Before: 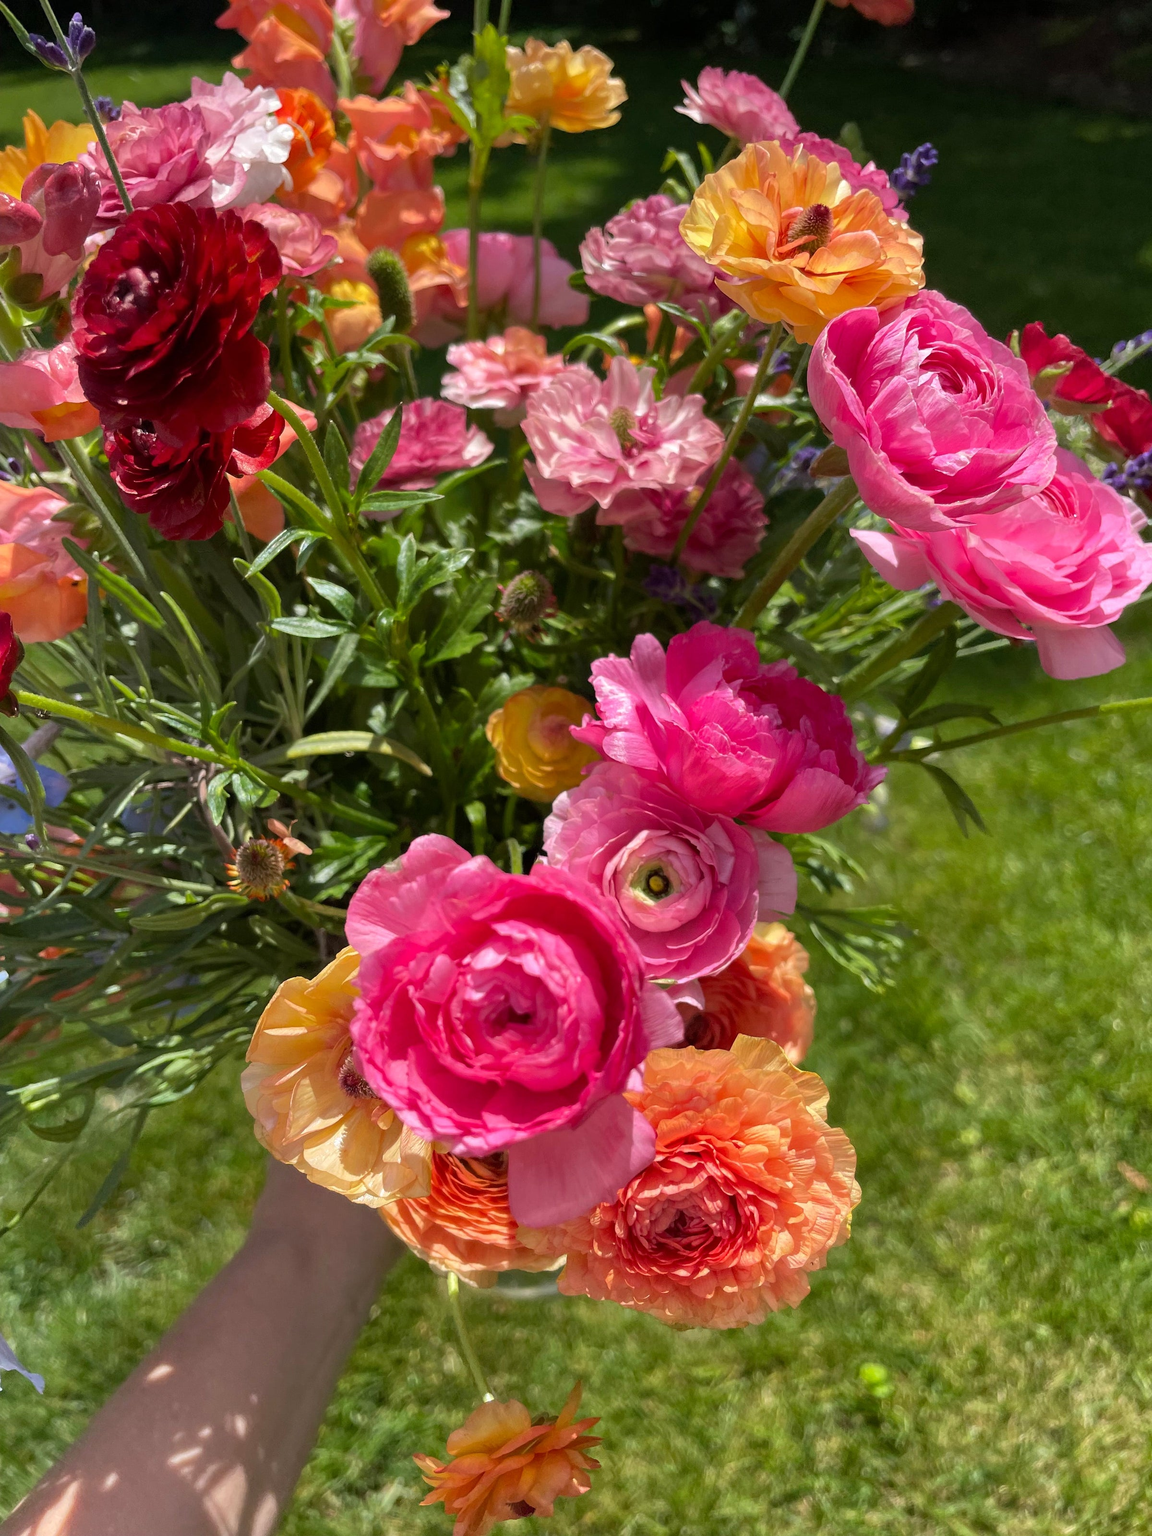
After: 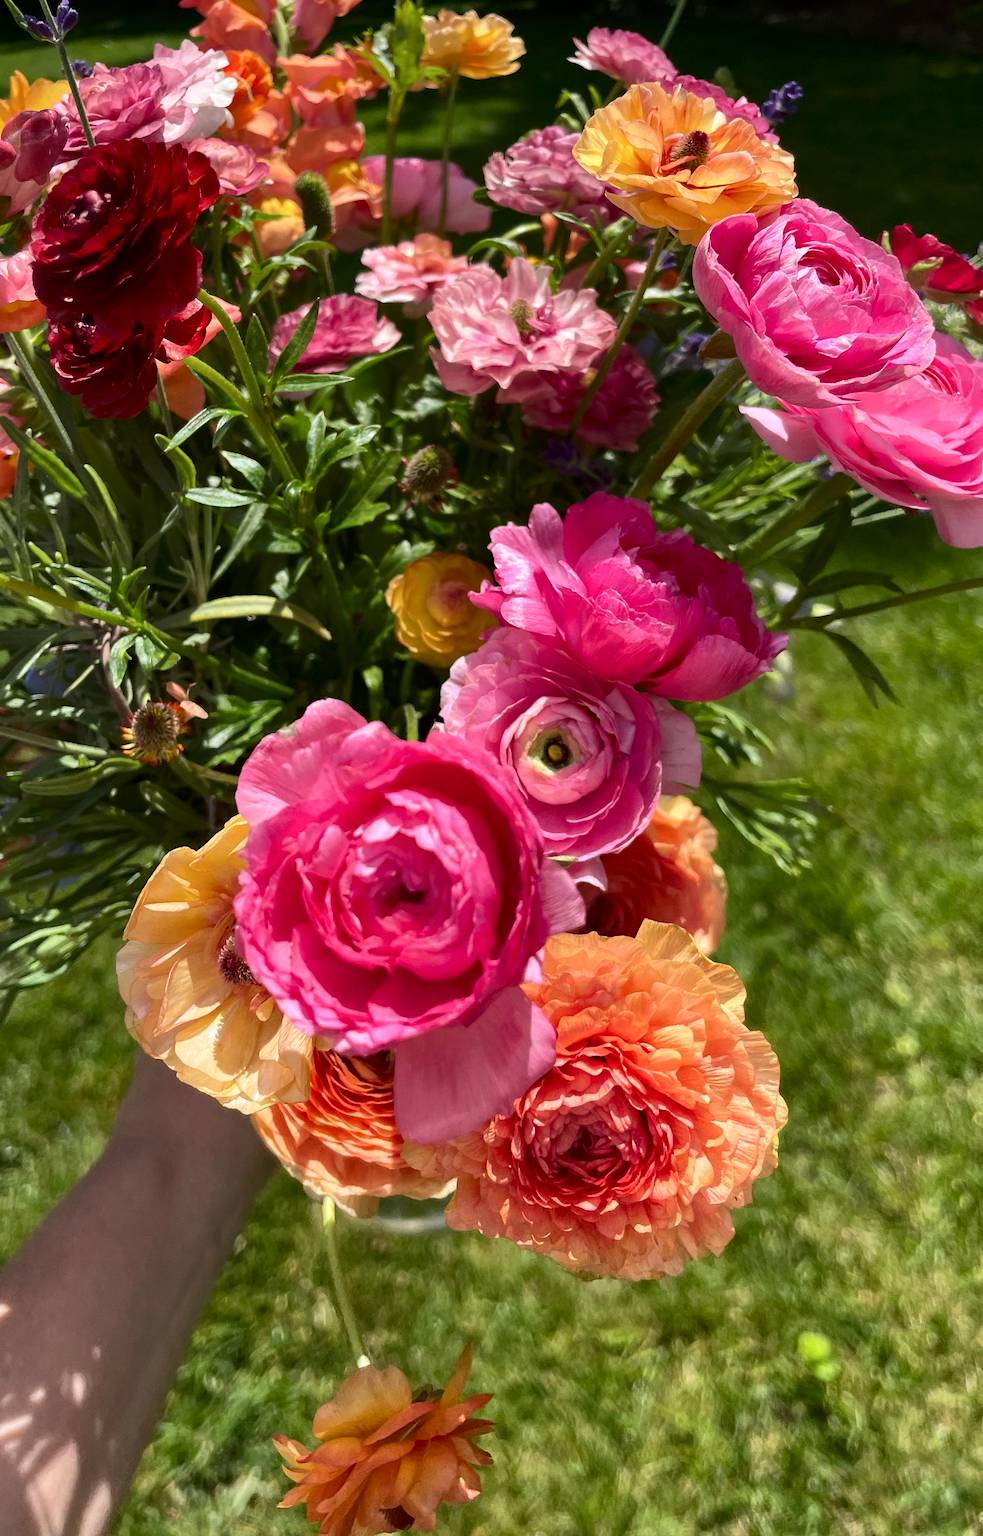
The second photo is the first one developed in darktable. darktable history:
rotate and perspective: rotation 0.72°, lens shift (vertical) -0.352, lens shift (horizontal) -0.051, crop left 0.152, crop right 0.859, crop top 0.019, crop bottom 0.964
contrast brightness saturation: contrast 0.22
